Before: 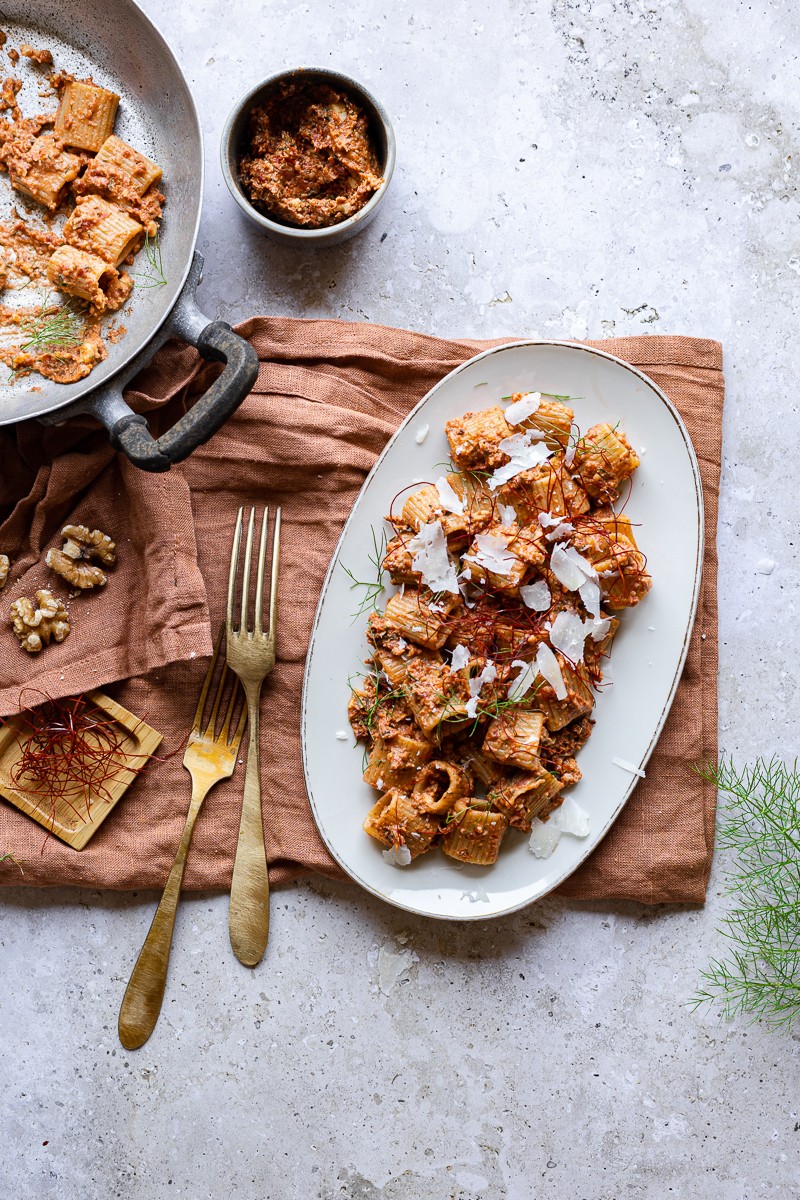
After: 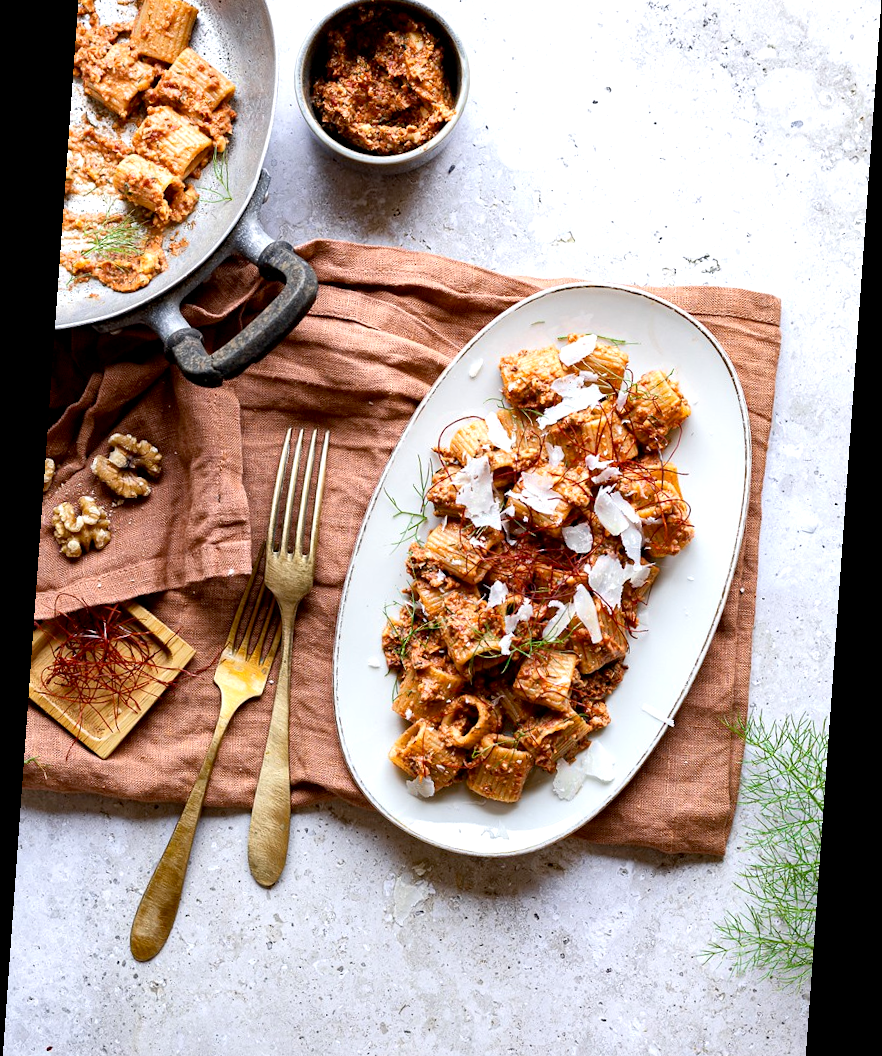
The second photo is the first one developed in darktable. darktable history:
rotate and perspective: rotation 4.1°, automatic cropping off
crop: top 7.625%, bottom 8.027%
exposure: black level correction 0.005, exposure 0.417 EV, compensate highlight preservation false
